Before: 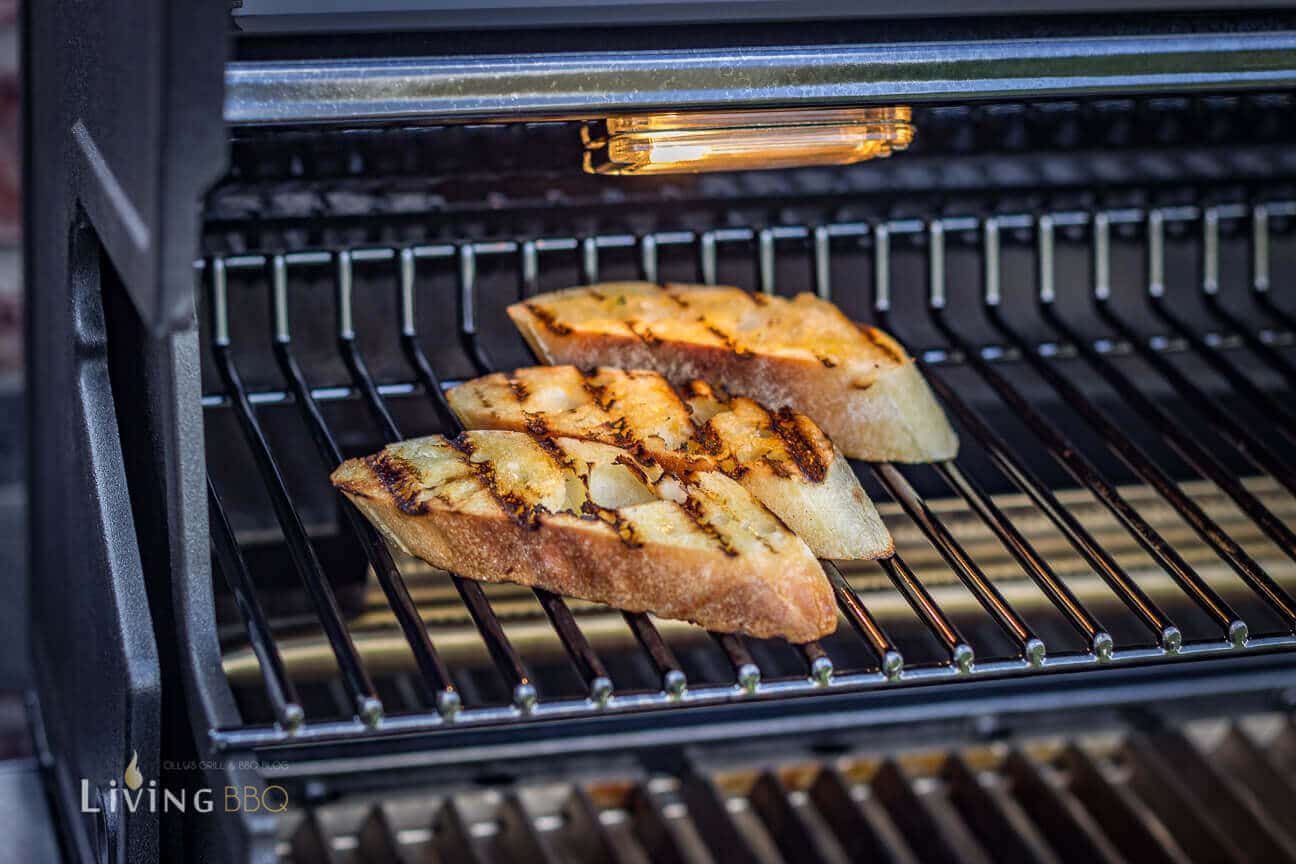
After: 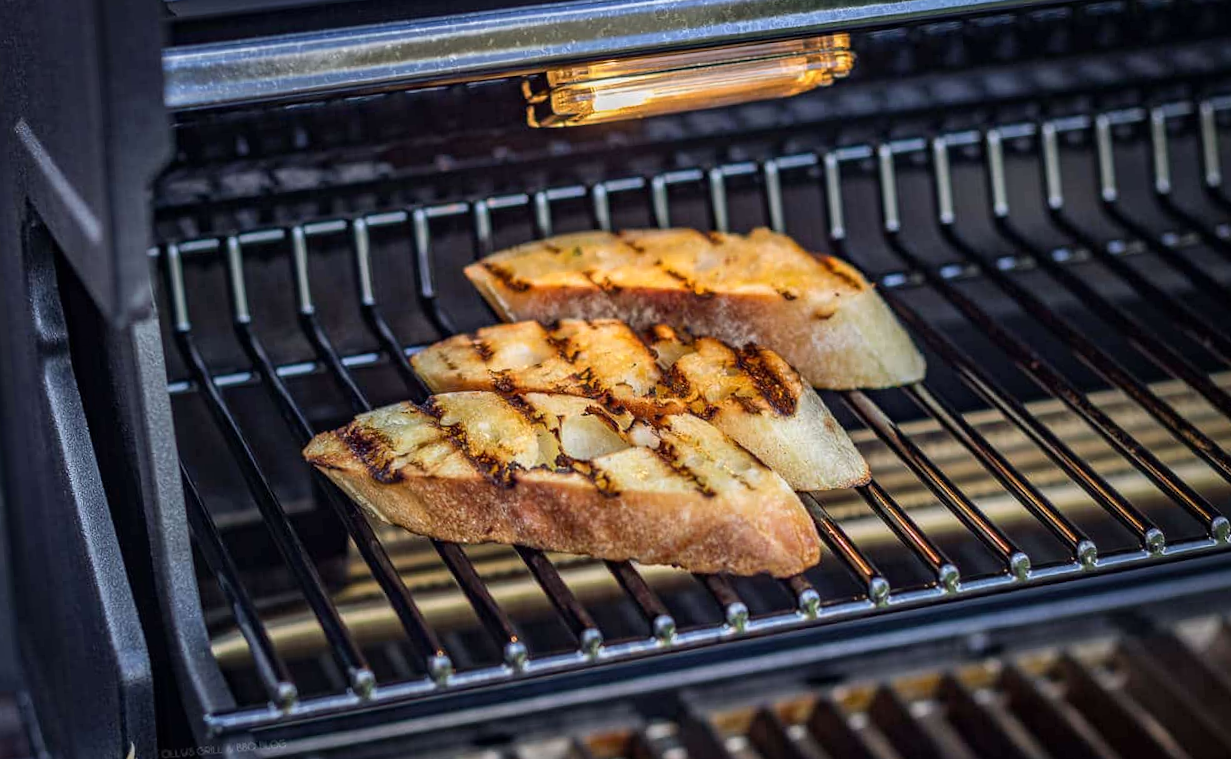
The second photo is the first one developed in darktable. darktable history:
contrast brightness saturation: contrast 0.07
rotate and perspective: rotation -5°, crop left 0.05, crop right 0.952, crop top 0.11, crop bottom 0.89
